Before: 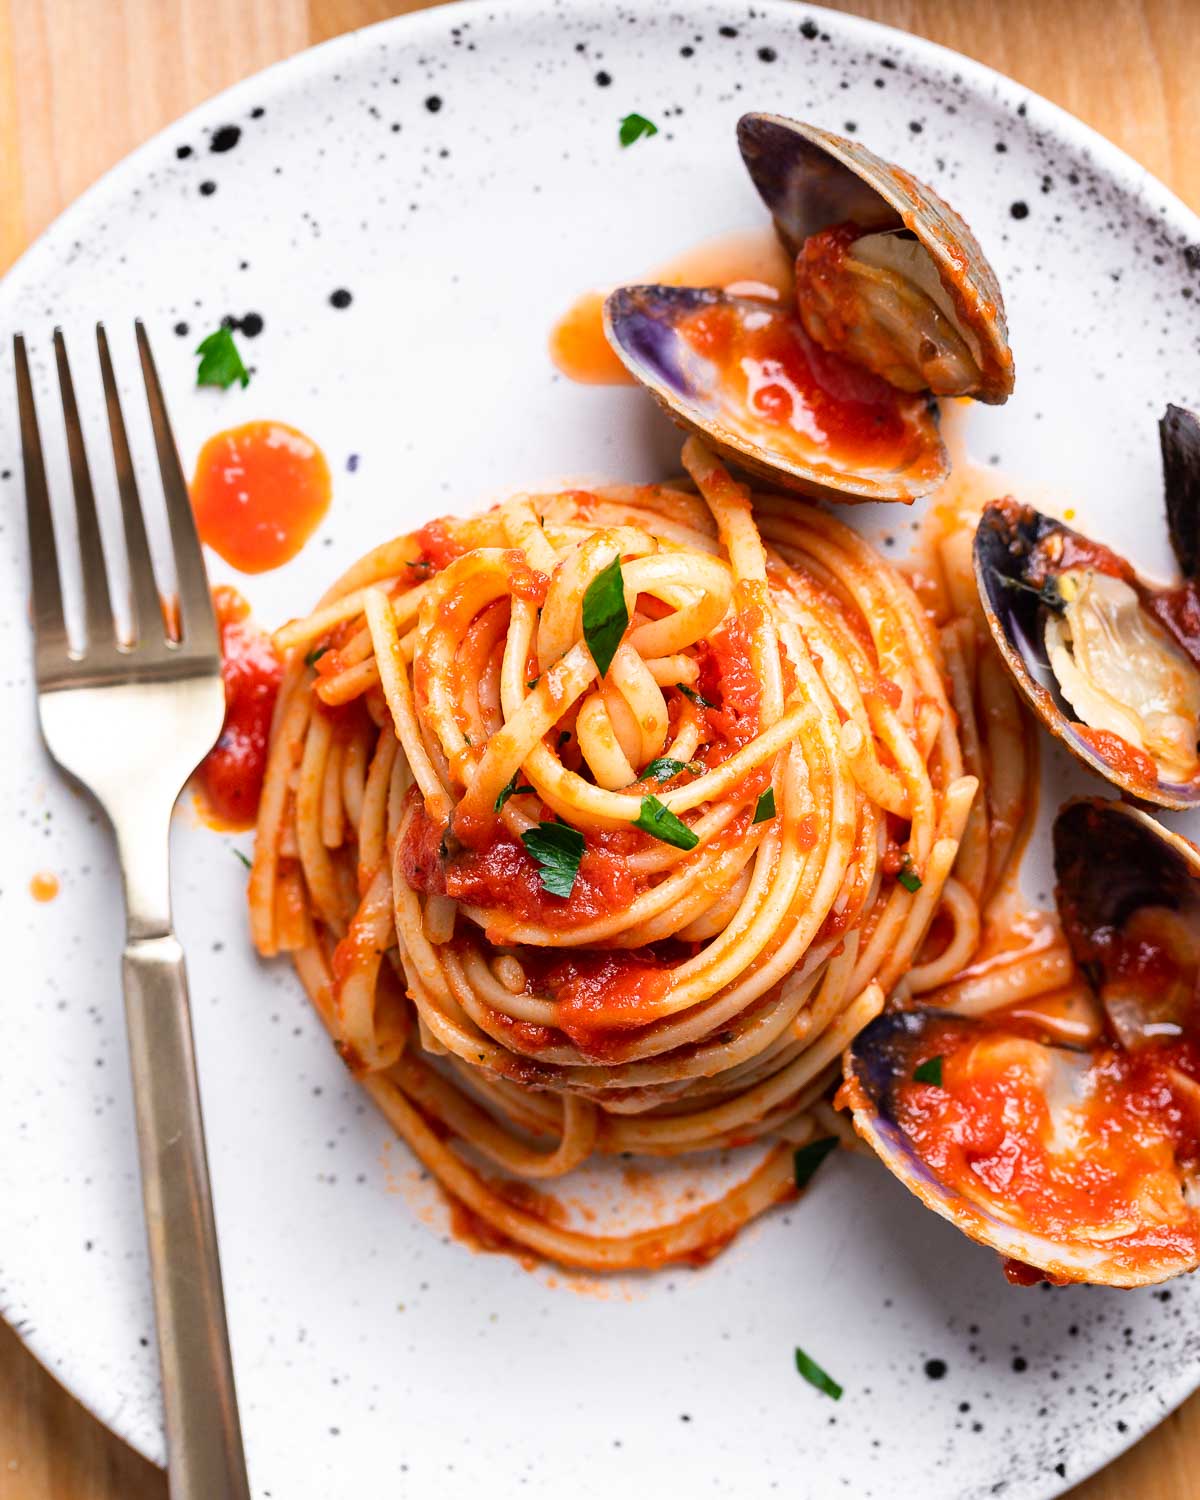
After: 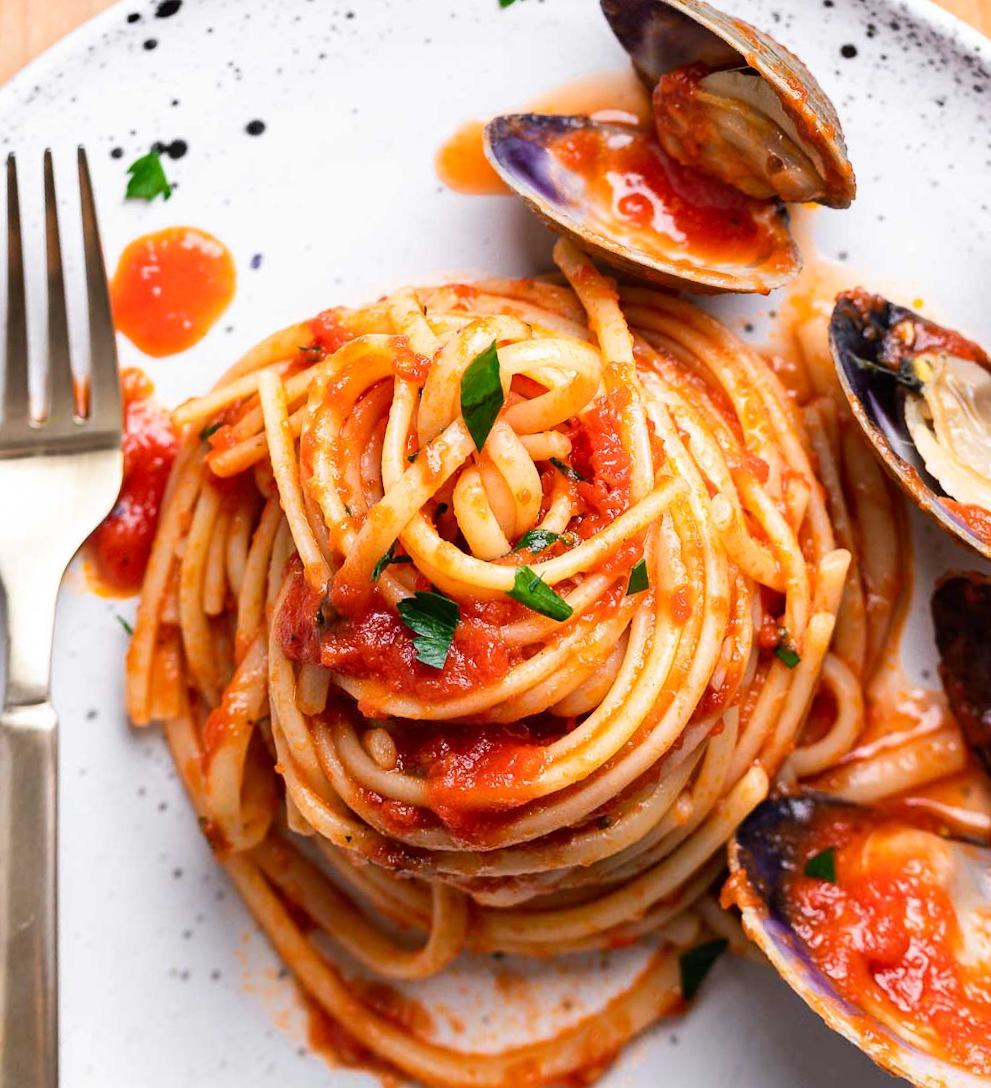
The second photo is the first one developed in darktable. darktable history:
crop: left 0.387%, top 5.469%, bottom 19.809%
rotate and perspective: rotation 0.72°, lens shift (vertical) -0.352, lens shift (horizontal) -0.051, crop left 0.152, crop right 0.859, crop top 0.019, crop bottom 0.964
